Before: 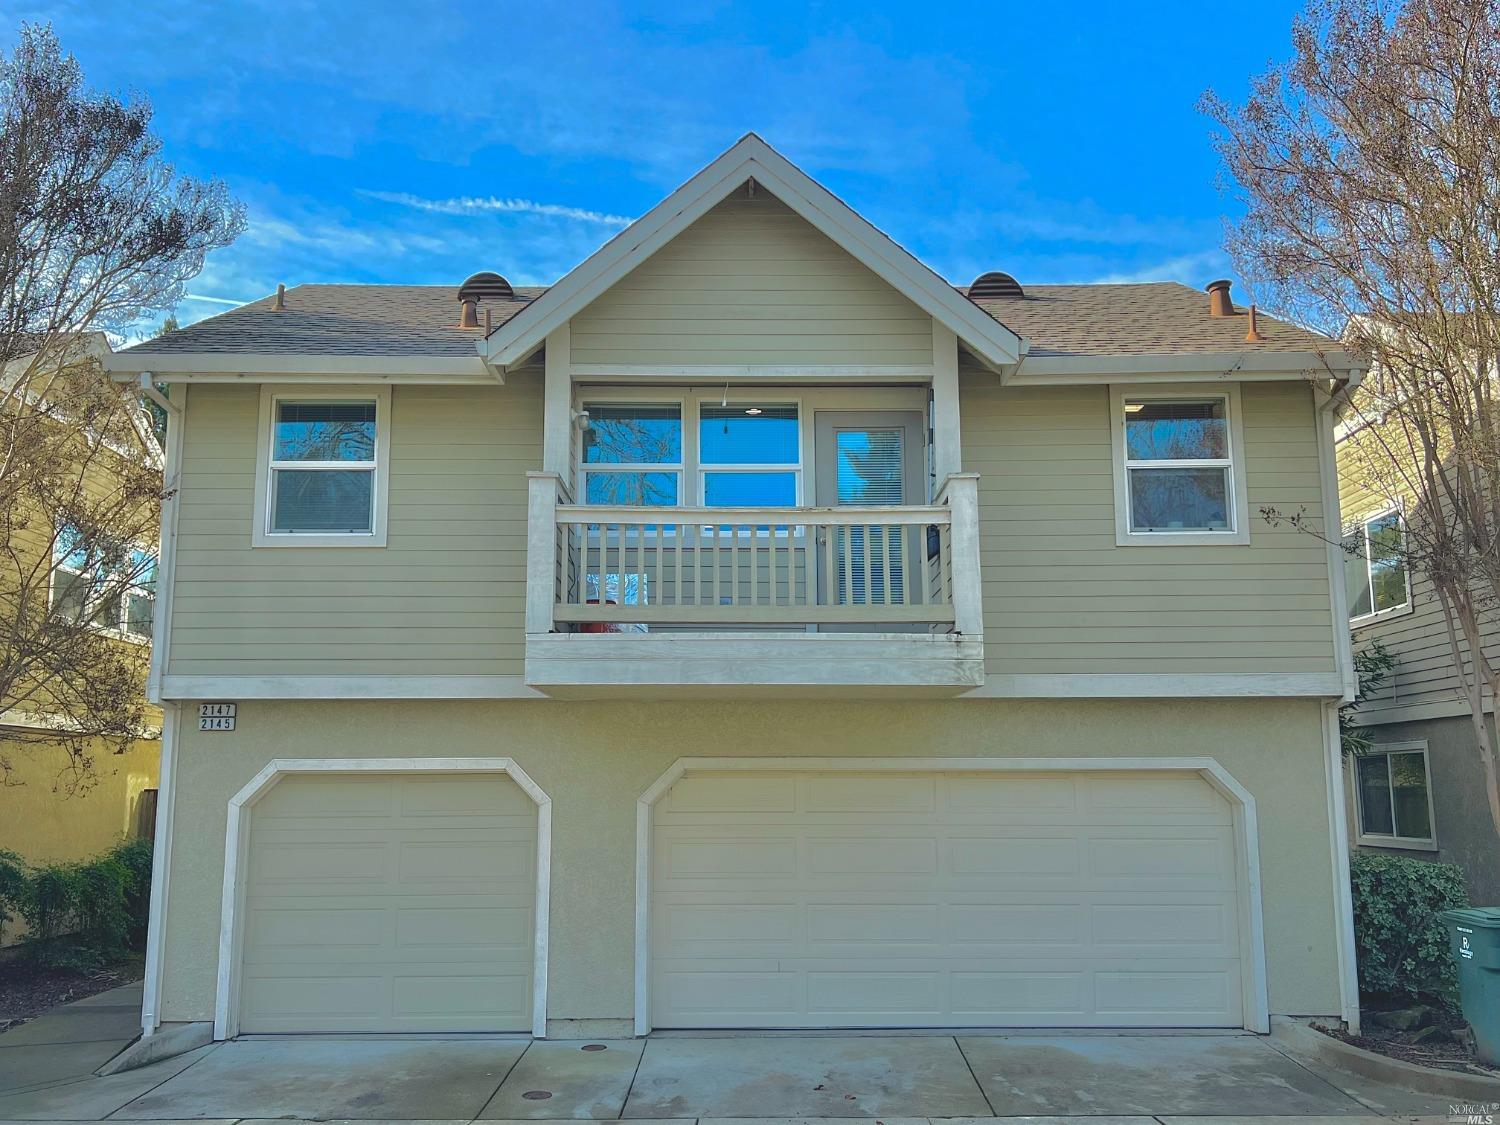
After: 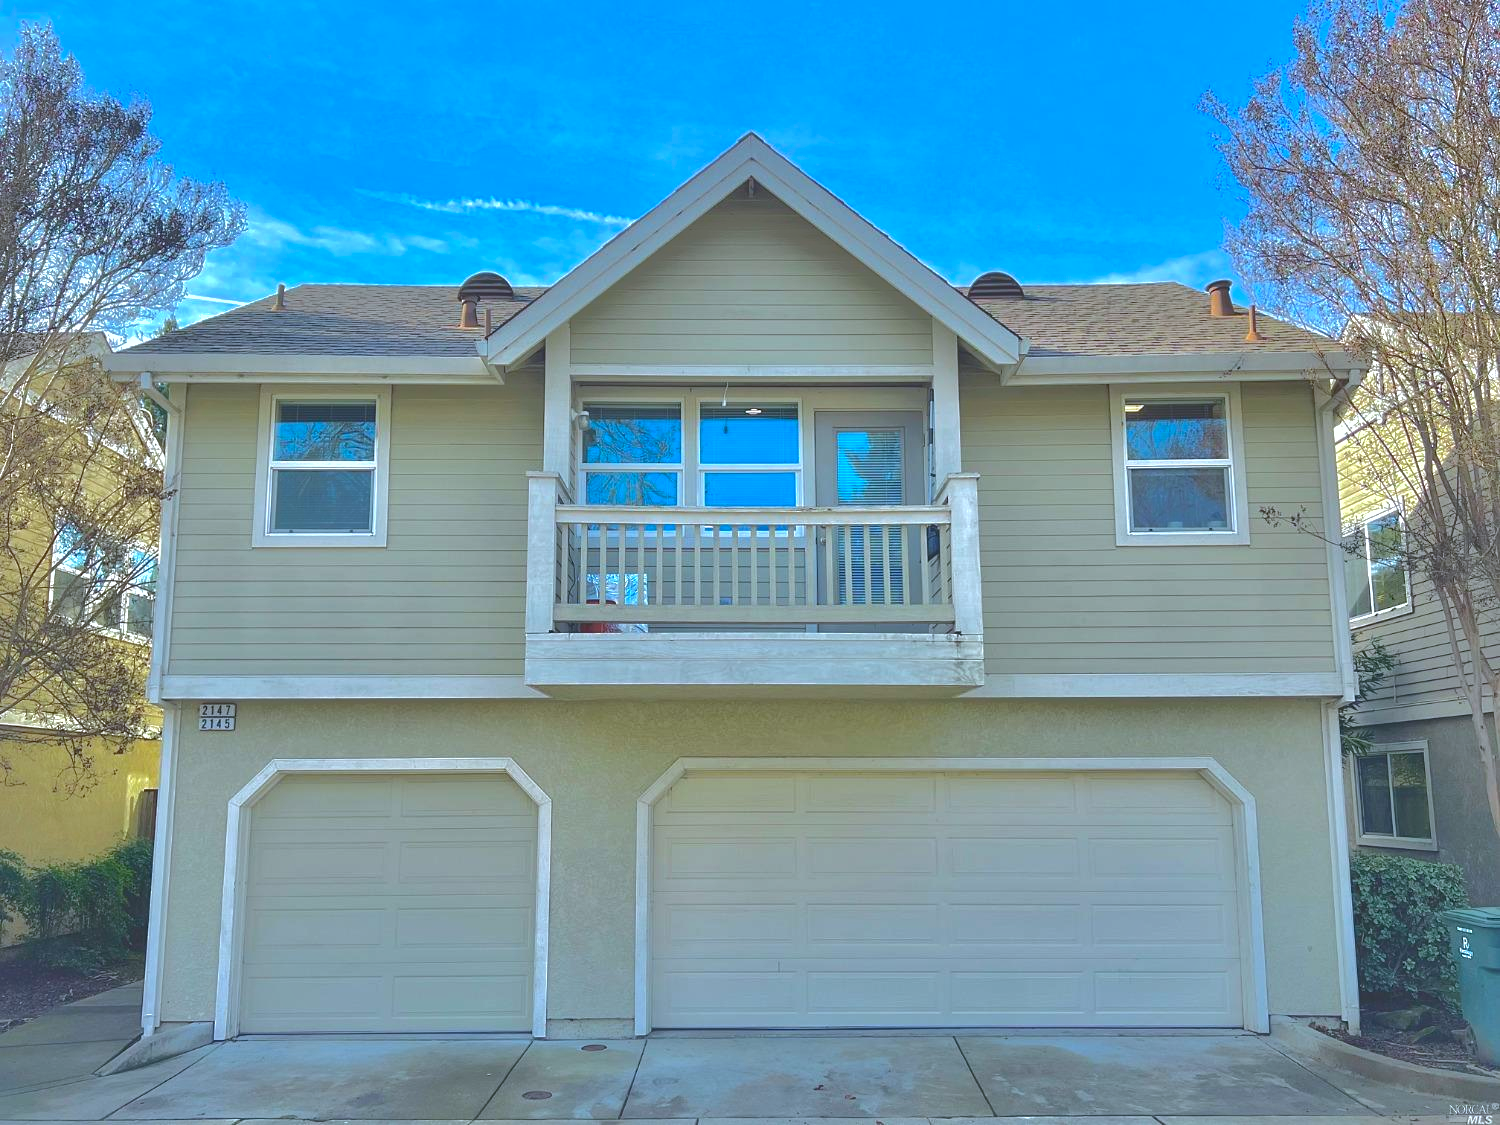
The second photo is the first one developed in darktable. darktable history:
exposure: exposure 0.574 EV, compensate highlight preservation false
white balance: red 0.954, blue 1.079
shadows and highlights: shadows 60, highlights -60
